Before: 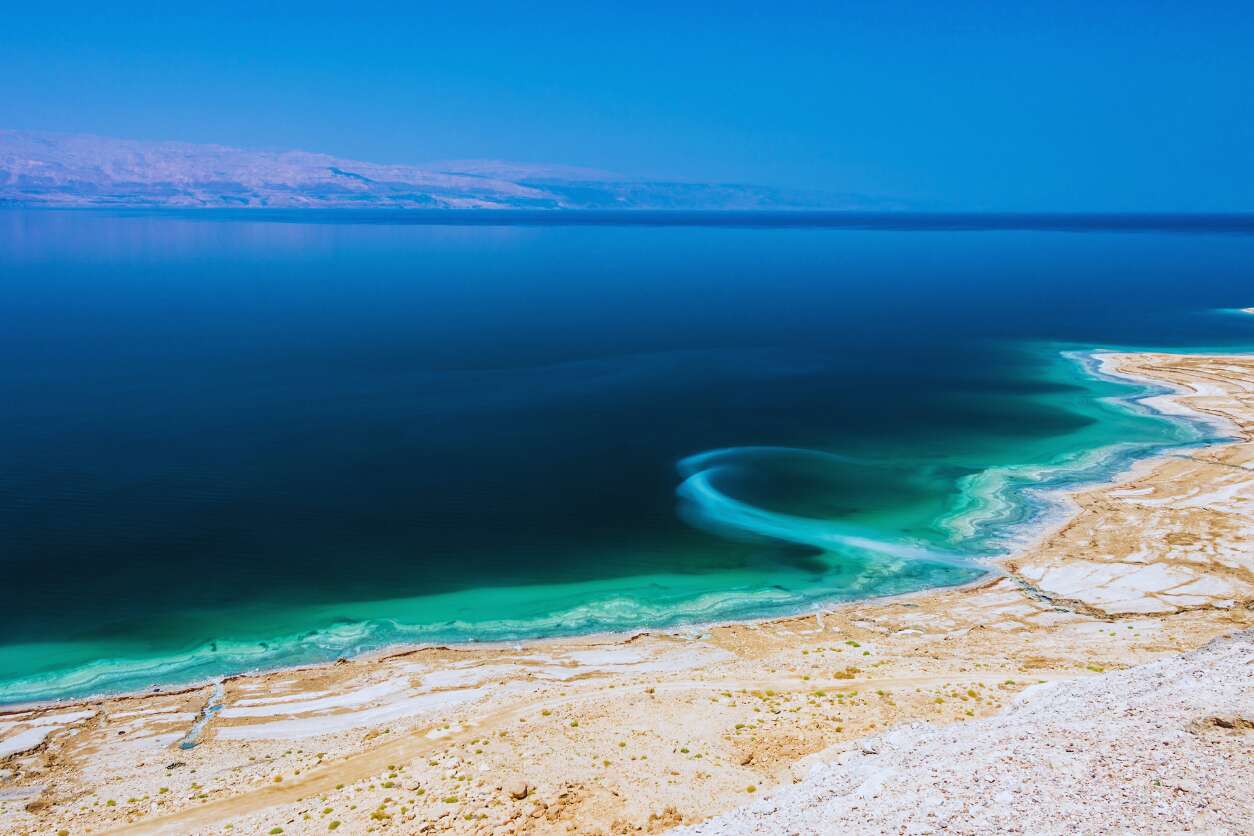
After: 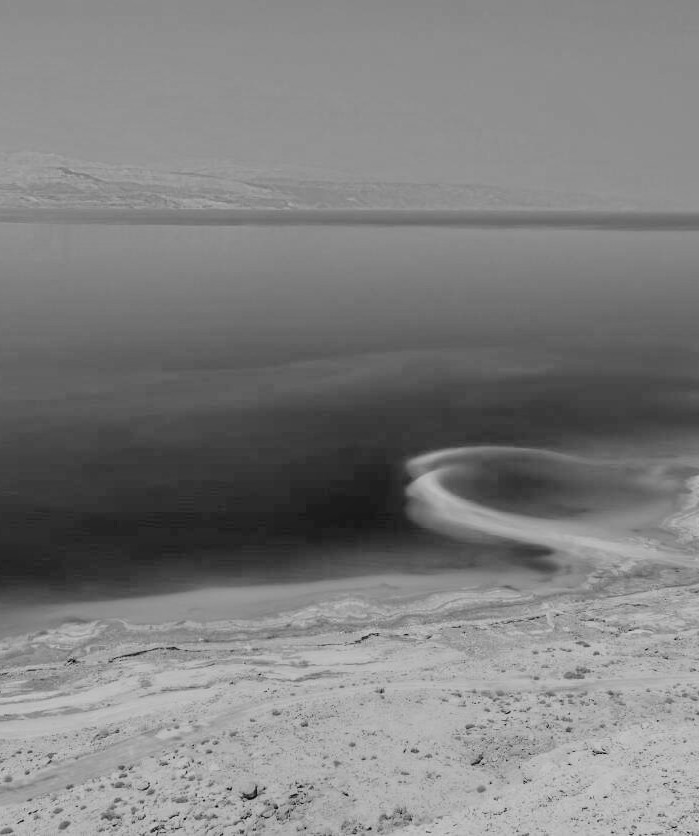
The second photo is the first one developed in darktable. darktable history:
exposure: black level correction 0, exposure -0.734 EV, compensate highlight preservation false
tone equalizer: -7 EV 0.161 EV, -6 EV 0.596 EV, -5 EV 1.18 EV, -4 EV 1.36 EV, -3 EV 1.18 EV, -2 EV 0.6 EV, -1 EV 0.162 EV
shadows and highlights: radius 44.86, white point adjustment 6.79, compress 79.62%, soften with gaussian
filmic rgb: black relative exposure -7.65 EV, white relative exposure 4.56 EV, hardness 3.61
crop: left 21.534%, right 22.69%
color calibration: output gray [0.267, 0.423, 0.261, 0], illuminant Planckian (black body), x 0.378, y 0.375, temperature 4025.33 K
